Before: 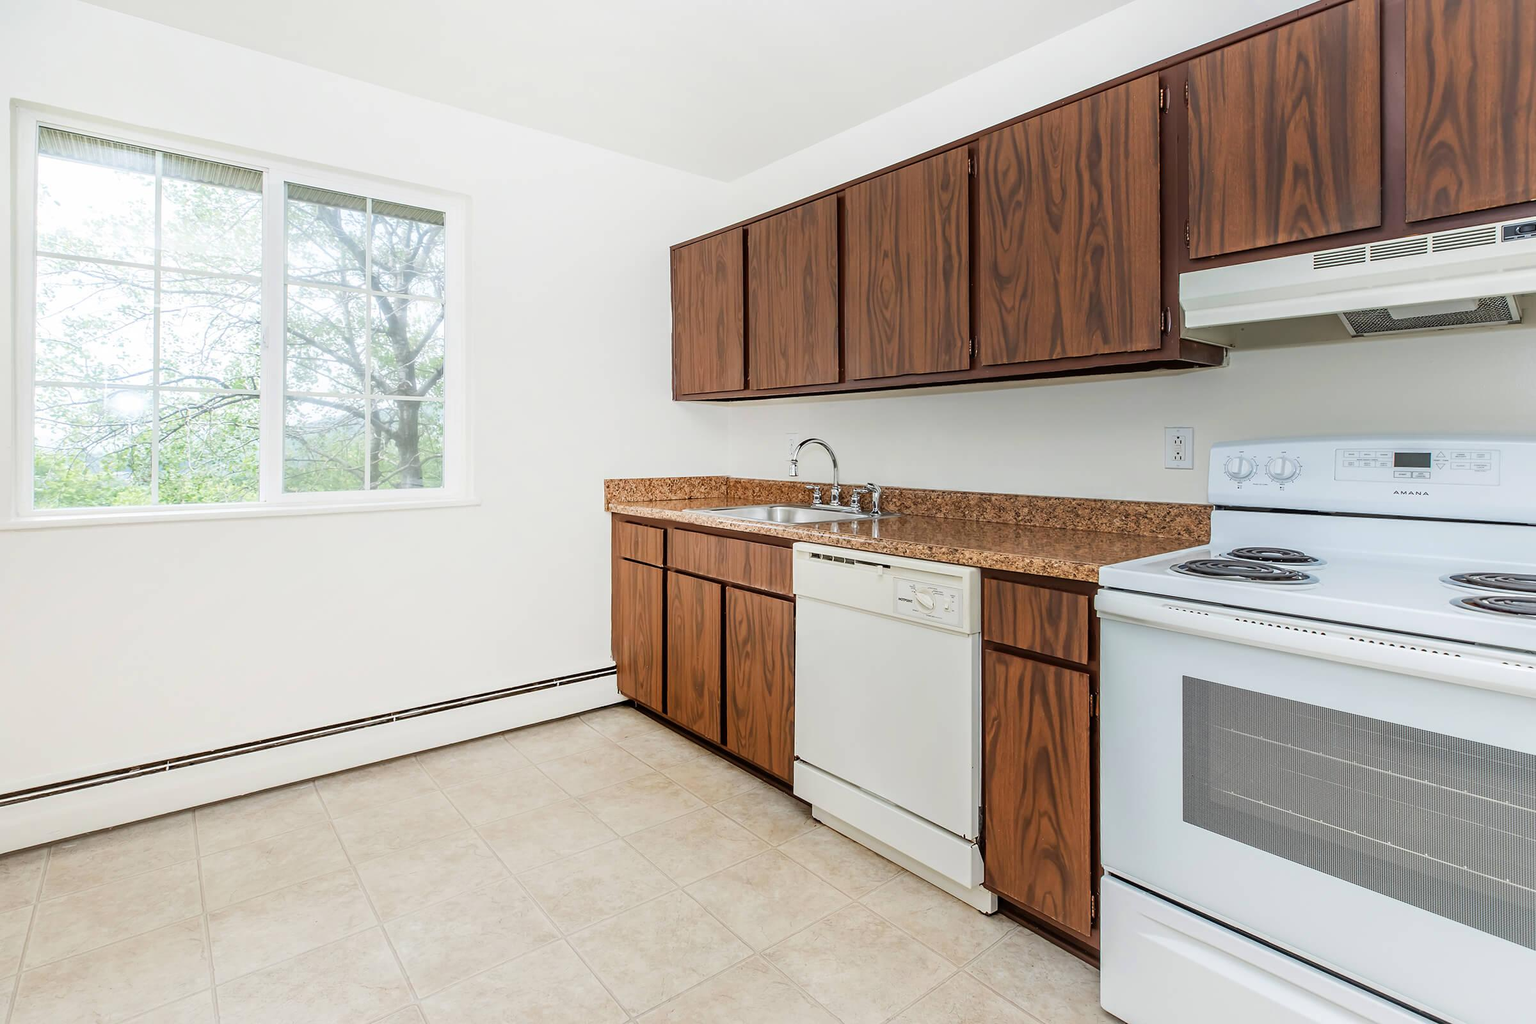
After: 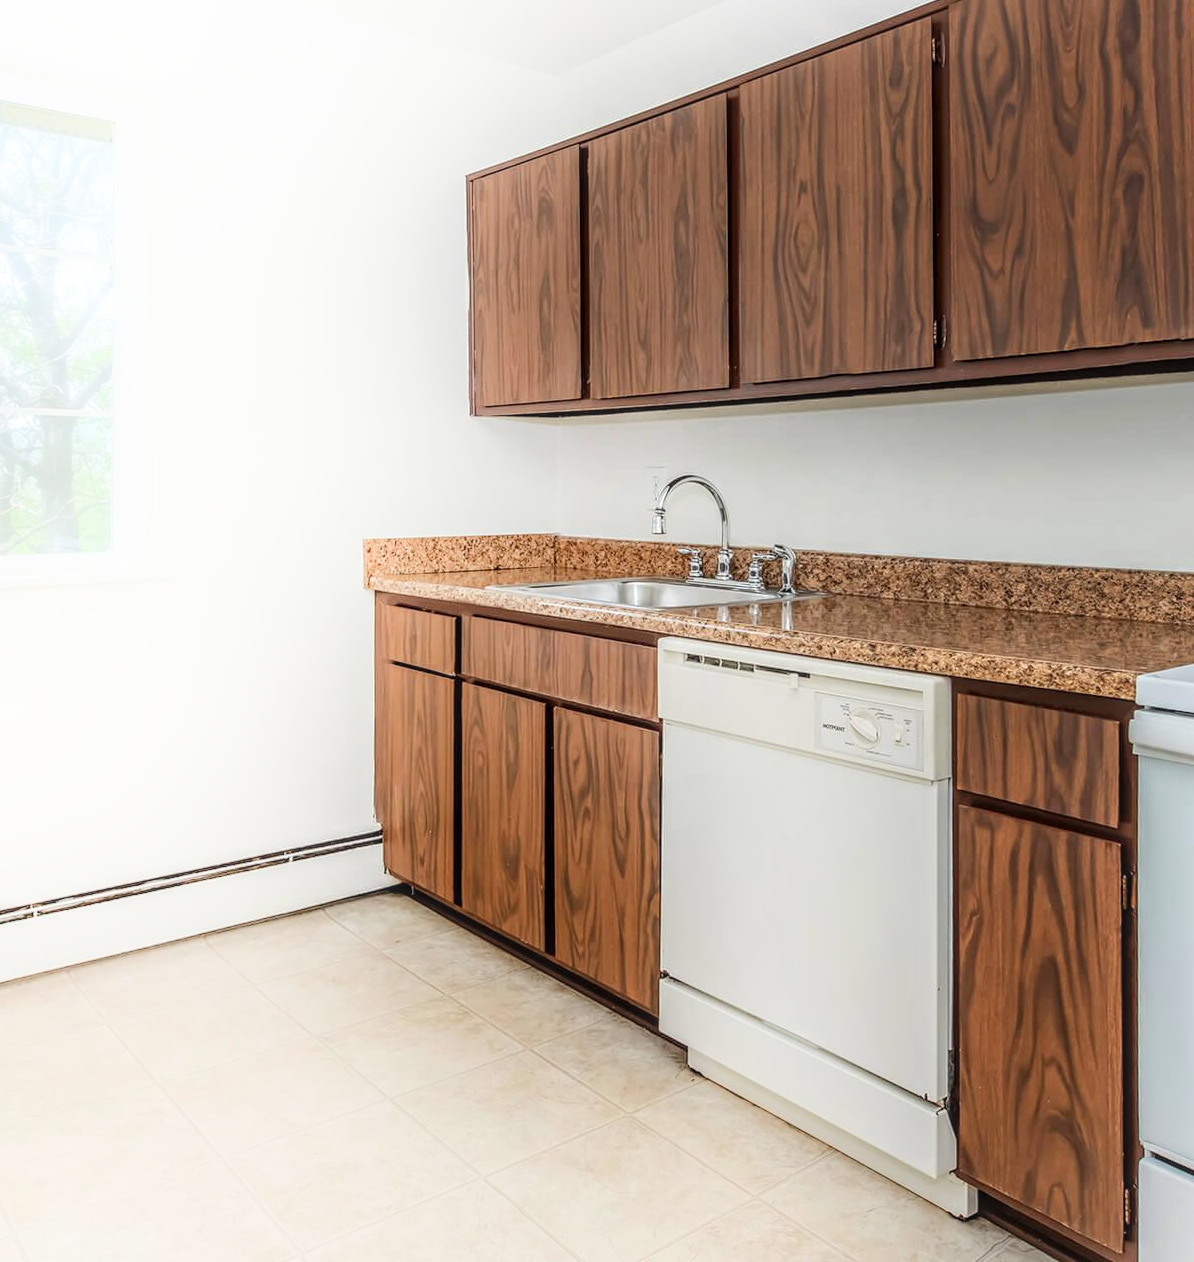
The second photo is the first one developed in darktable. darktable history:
local contrast: highlights 2%, shadows 2%, detail 133%
crop and rotate: angle 0.01°, left 24.235%, top 13.126%, right 25.99%, bottom 7.919%
shadows and highlights: shadows -55.73, highlights 84.63, soften with gaussian
